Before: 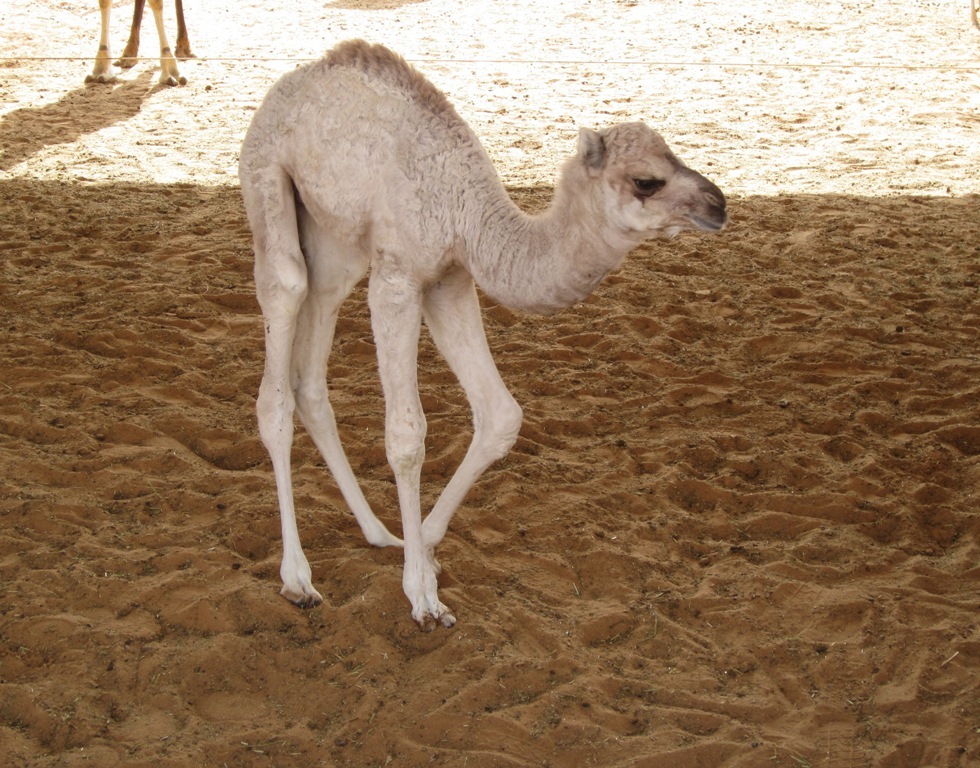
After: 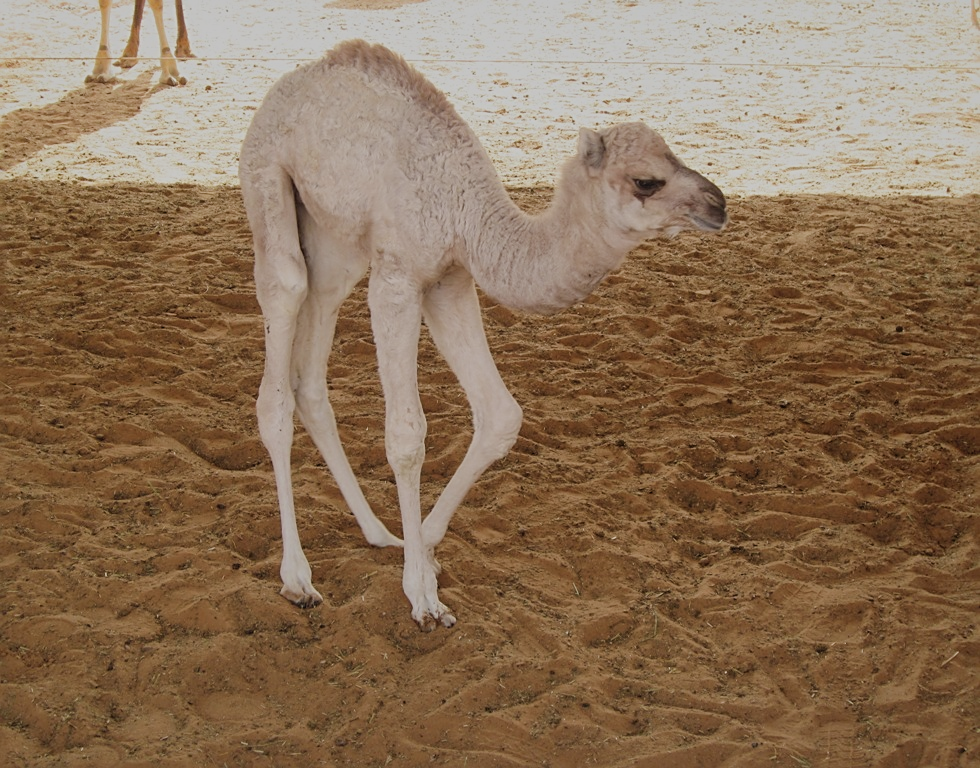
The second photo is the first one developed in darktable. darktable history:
sharpen: on, module defaults
filmic rgb: black relative exposure -7.65 EV, white relative exposure 4.56 EV, hardness 3.61
shadows and highlights: on, module defaults
contrast equalizer: octaves 7, y [[0.6 ×6], [0.55 ×6], [0 ×6], [0 ×6], [0 ×6]], mix -0.299
